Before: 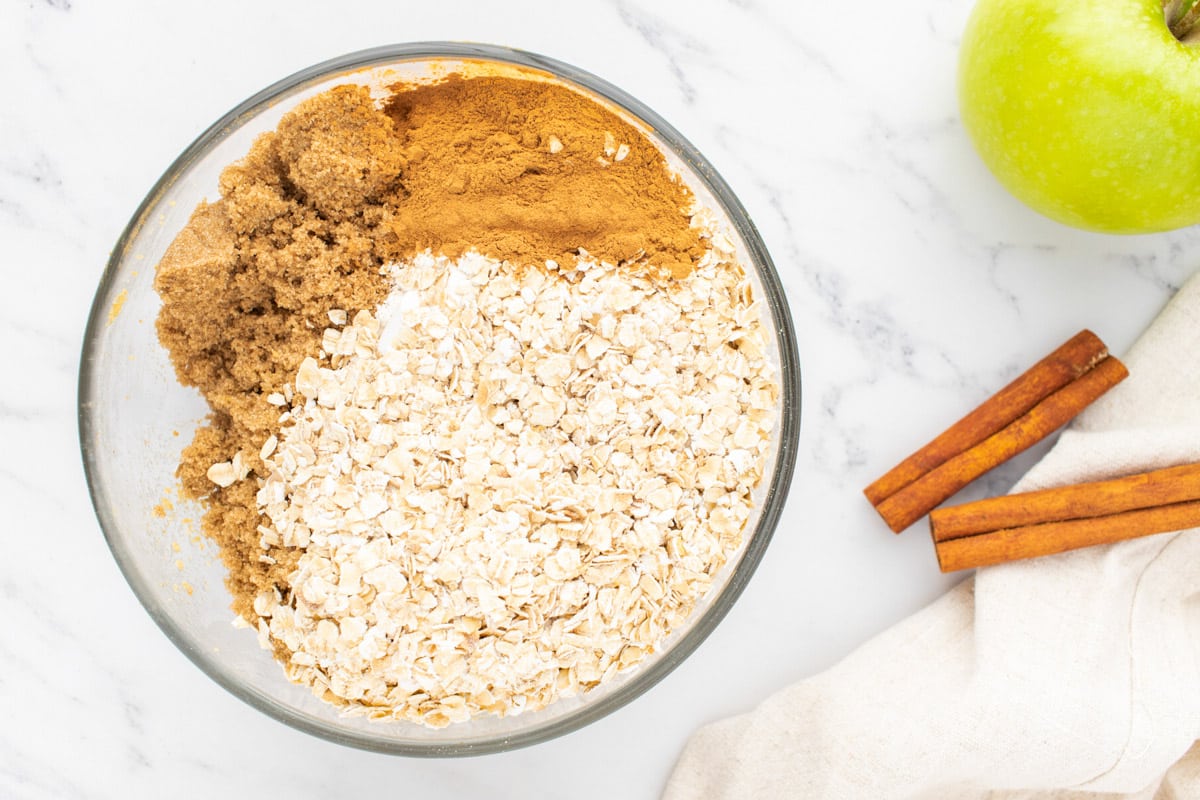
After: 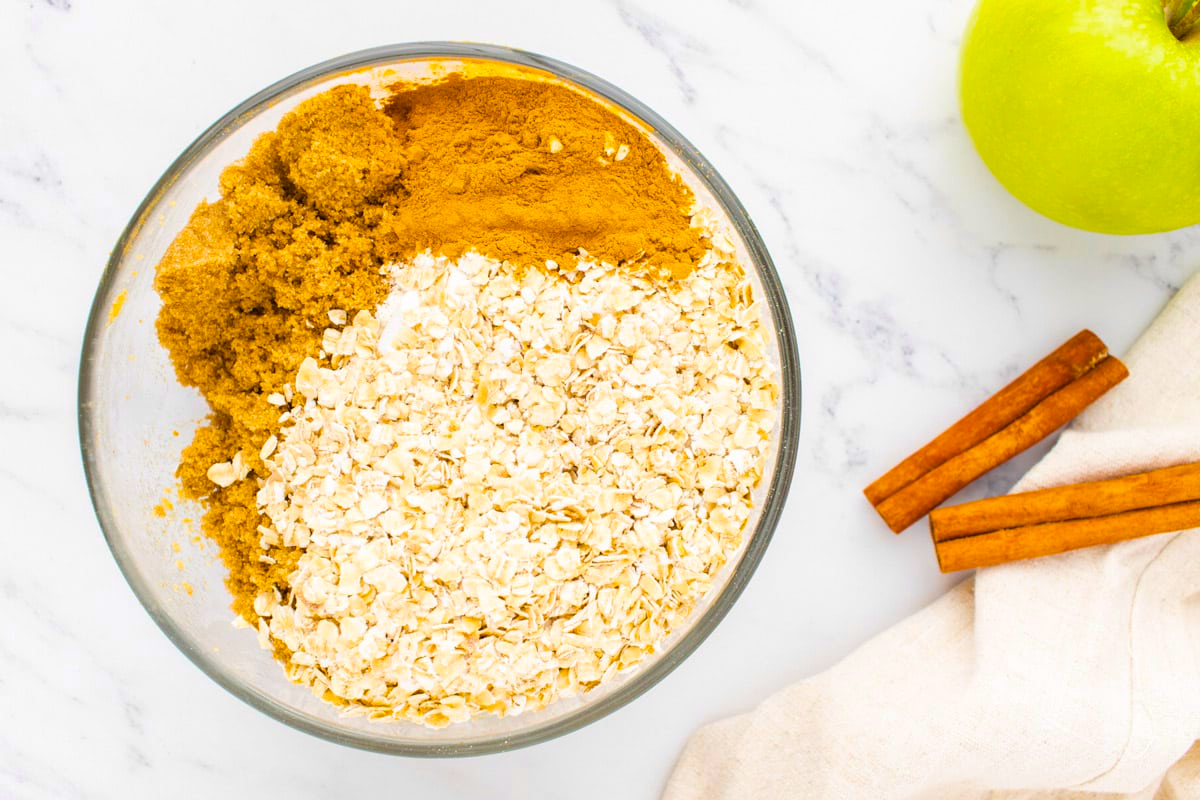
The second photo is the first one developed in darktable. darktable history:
color balance rgb: shadows lift › hue 84.63°, highlights gain › chroma 0.117%, highlights gain › hue 330.53°, global offset › luminance 0.249%, perceptual saturation grading › global saturation 25.787%, global vibrance 45.774%
